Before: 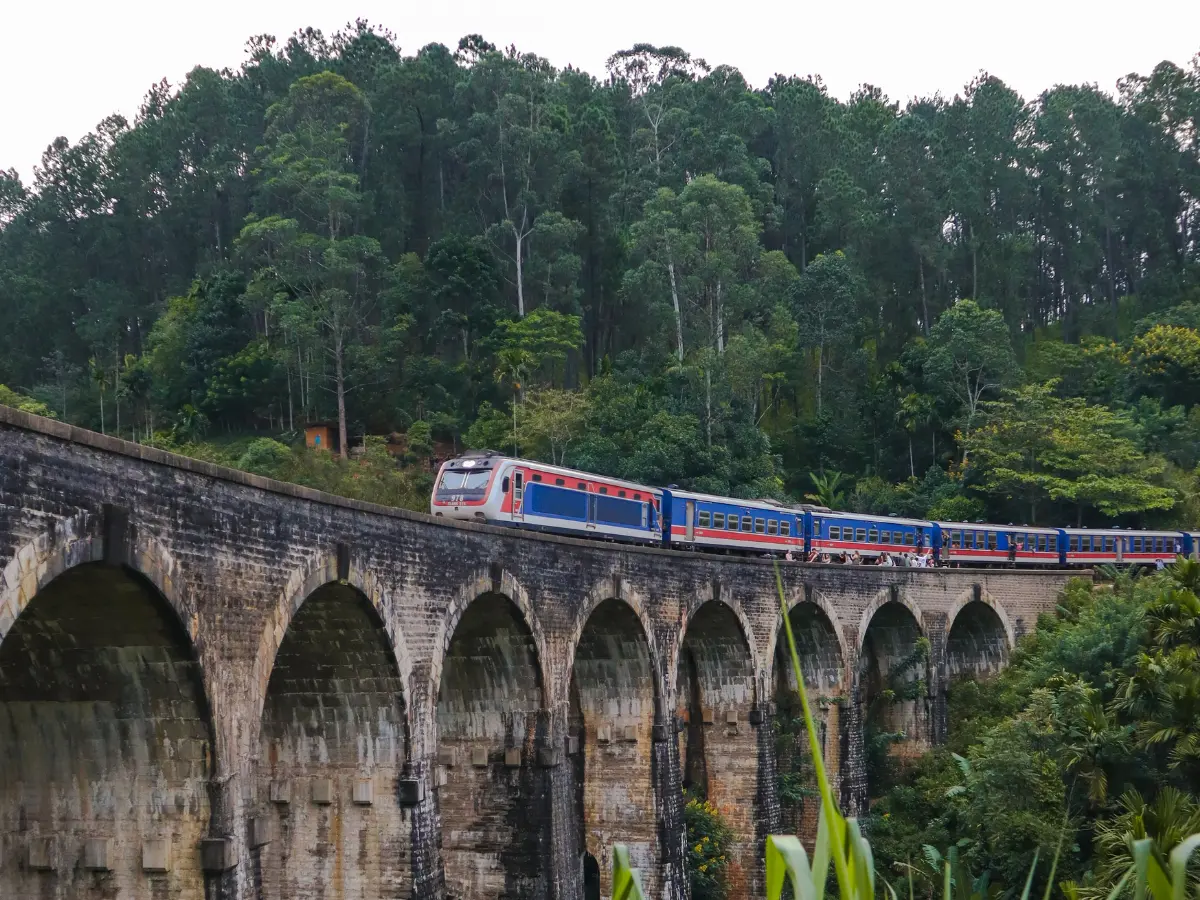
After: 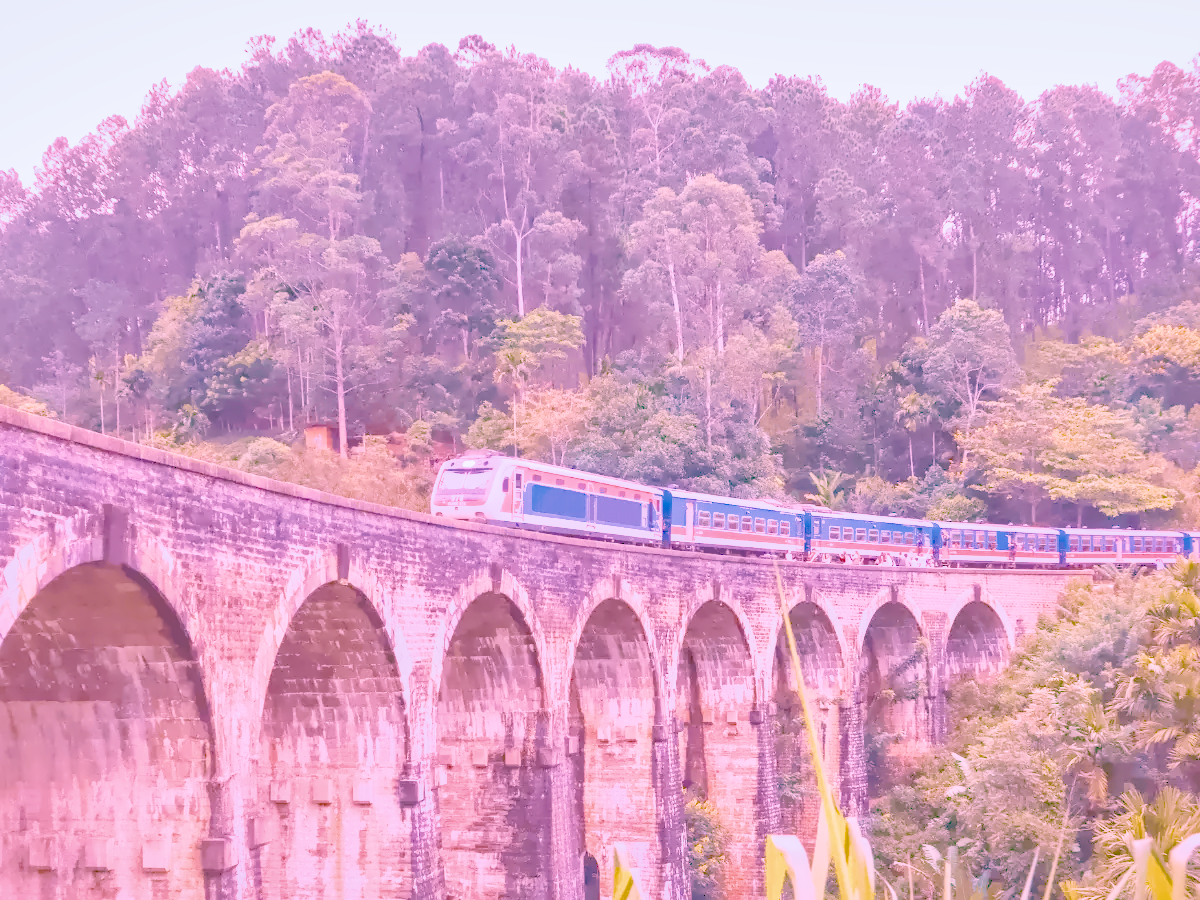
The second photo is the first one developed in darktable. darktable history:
local contrast: on, module defaults
color calibration: illuminant as shot in camera, x 0.358, y 0.373, temperature 4628.91 K
color balance rgb: perceptual saturation grading › global saturation 20%, perceptual saturation grading › highlights -25%, perceptual saturation grading › shadows 25%
denoise (profiled): preserve shadows 1.52, scattering 0.002, a [-1, 0, 0], compensate highlight preservation false
filmic rgb: black relative exposure -7.65 EV, white relative exposure 4.56 EV, hardness 3.61, contrast 1.05
haze removal: compatibility mode true, adaptive false
highlight reconstruction: on, module defaults
hot pixels: on, module defaults
lens correction: scale 1, crop 1, focal 16, aperture 5.6, distance 1000, camera "Canon EOS RP", lens "Canon RF 16mm F2.8 STM"
shadows and highlights: on, module defaults
white balance: red 2.229, blue 1.46
velvia: on, module defaults
exposure: black level correction 0, exposure 1.379 EV, compensate exposure bias true, compensate highlight preservation false
